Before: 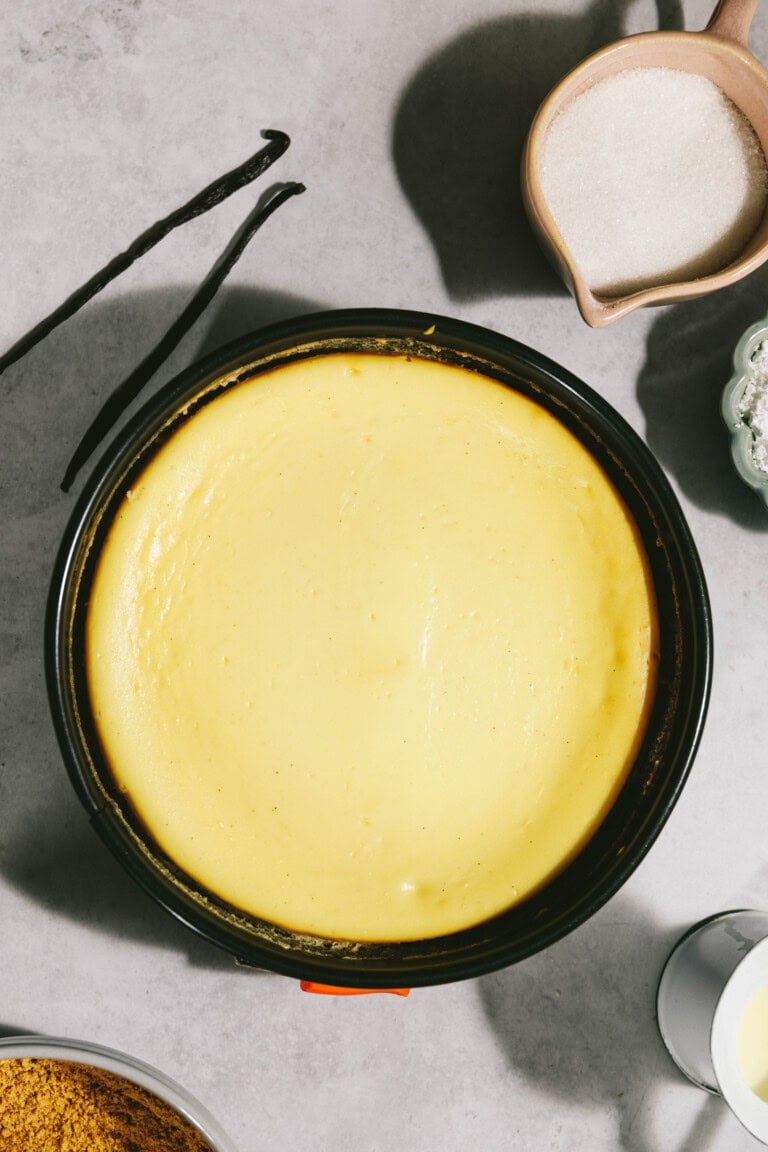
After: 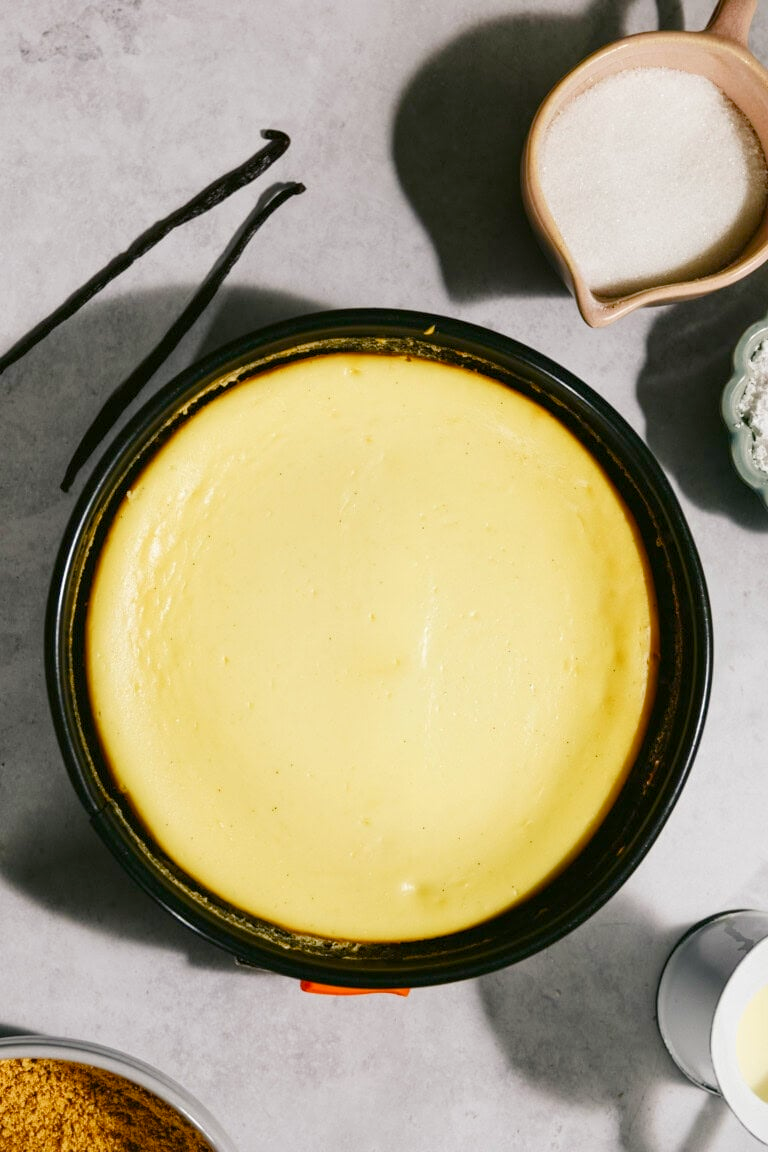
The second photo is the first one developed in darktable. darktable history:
color balance rgb: shadows lift › chroma 3.131%, shadows lift › hue 280.86°, global offset › luminance -0.307%, global offset › hue 262.38°, perceptual saturation grading › global saturation 20%, perceptual saturation grading › highlights -25.804%, perceptual saturation grading › shadows 24.789%
